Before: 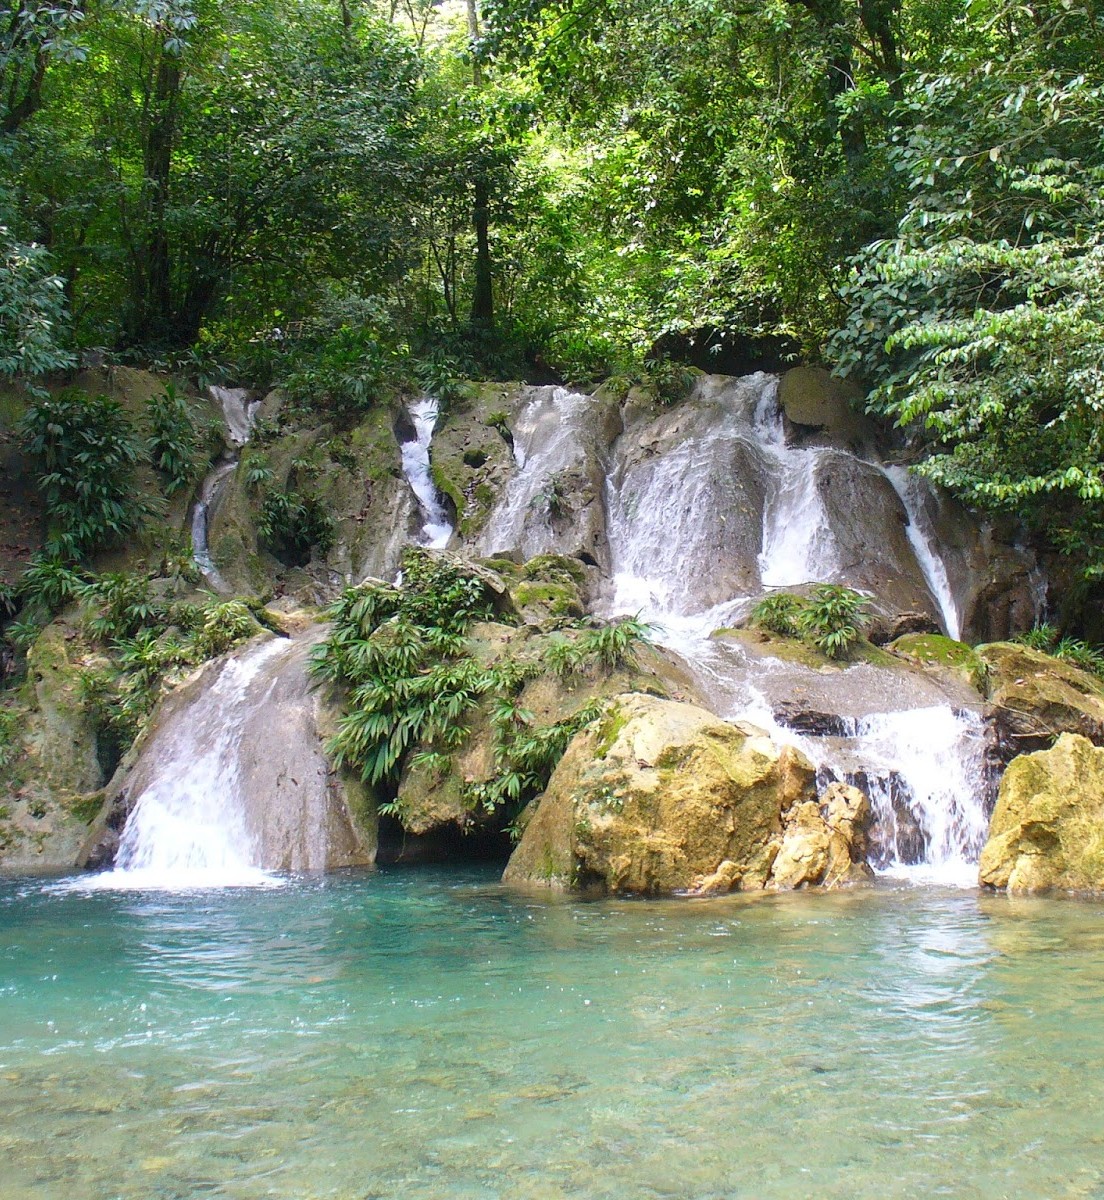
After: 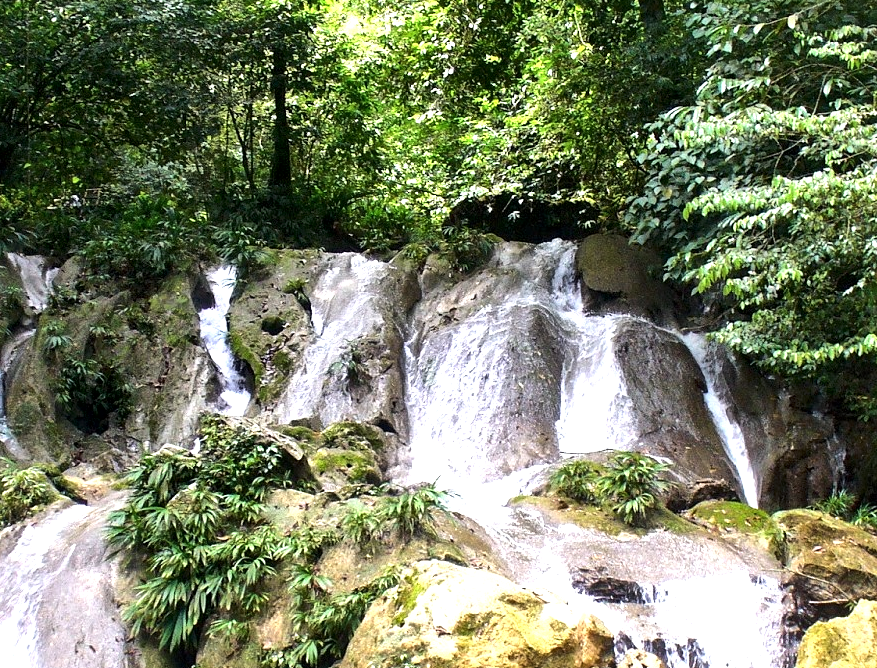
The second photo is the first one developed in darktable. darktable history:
local contrast: mode bilateral grid, contrast 25, coarseness 60, detail 151%, midtone range 0.2
crop: left 18.38%, top 11.092%, right 2.134%, bottom 33.217%
tone equalizer: -8 EV -0.75 EV, -7 EV -0.7 EV, -6 EV -0.6 EV, -5 EV -0.4 EV, -3 EV 0.4 EV, -2 EV 0.6 EV, -1 EV 0.7 EV, +0 EV 0.75 EV, edges refinement/feathering 500, mask exposure compensation -1.57 EV, preserve details no
